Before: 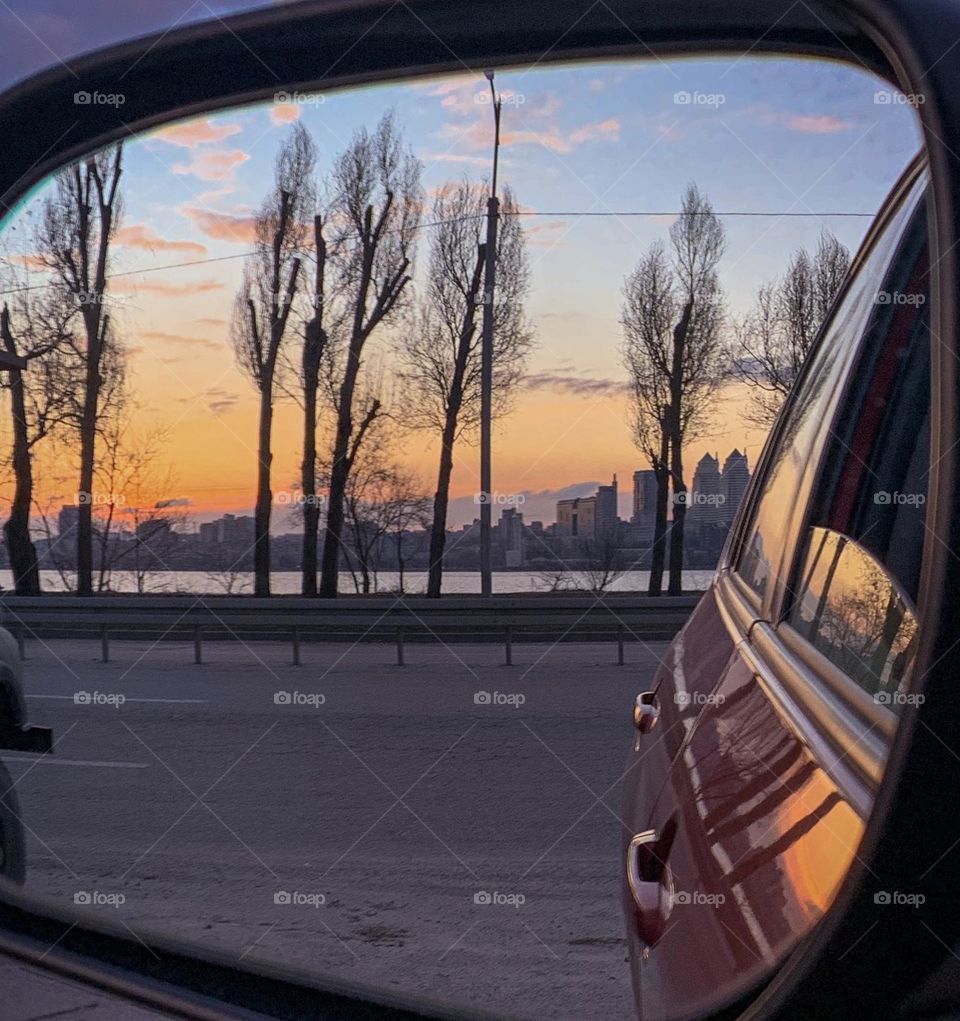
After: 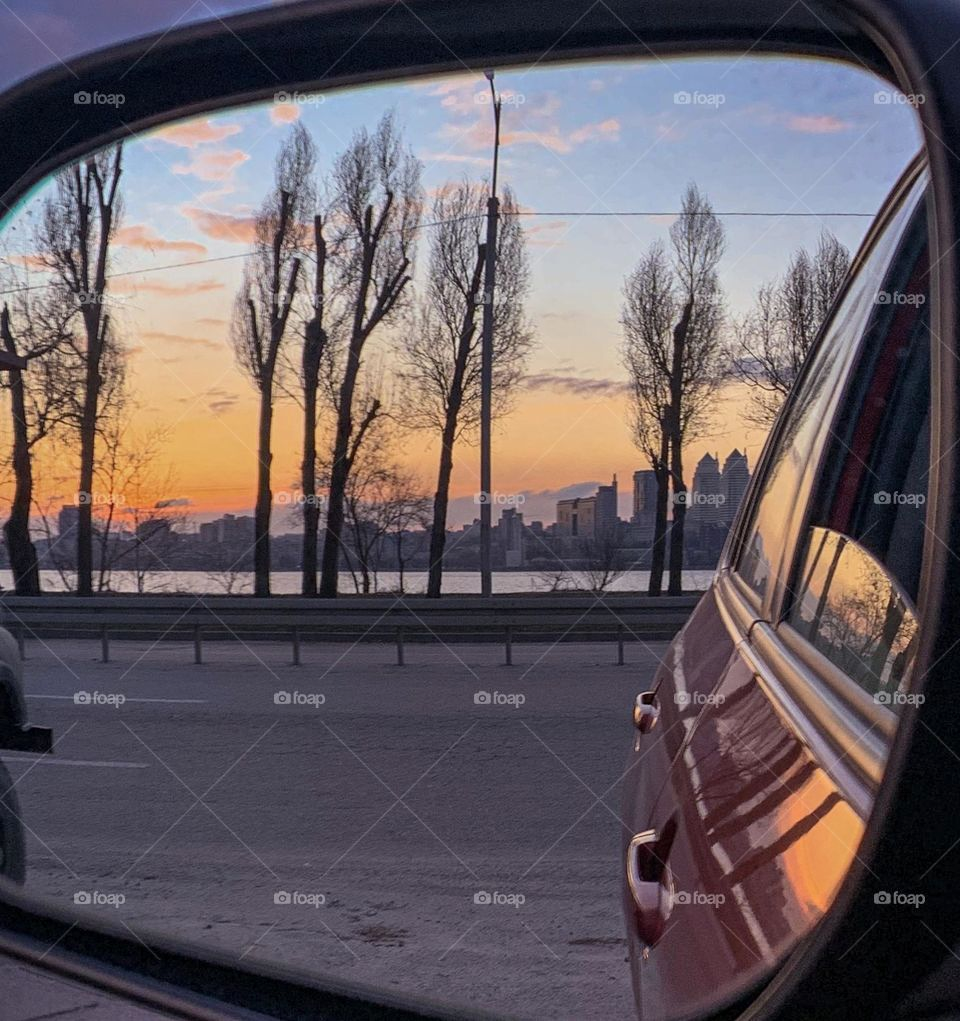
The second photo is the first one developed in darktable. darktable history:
shadows and highlights: shadows 36.2, highlights -26.67, soften with gaussian
